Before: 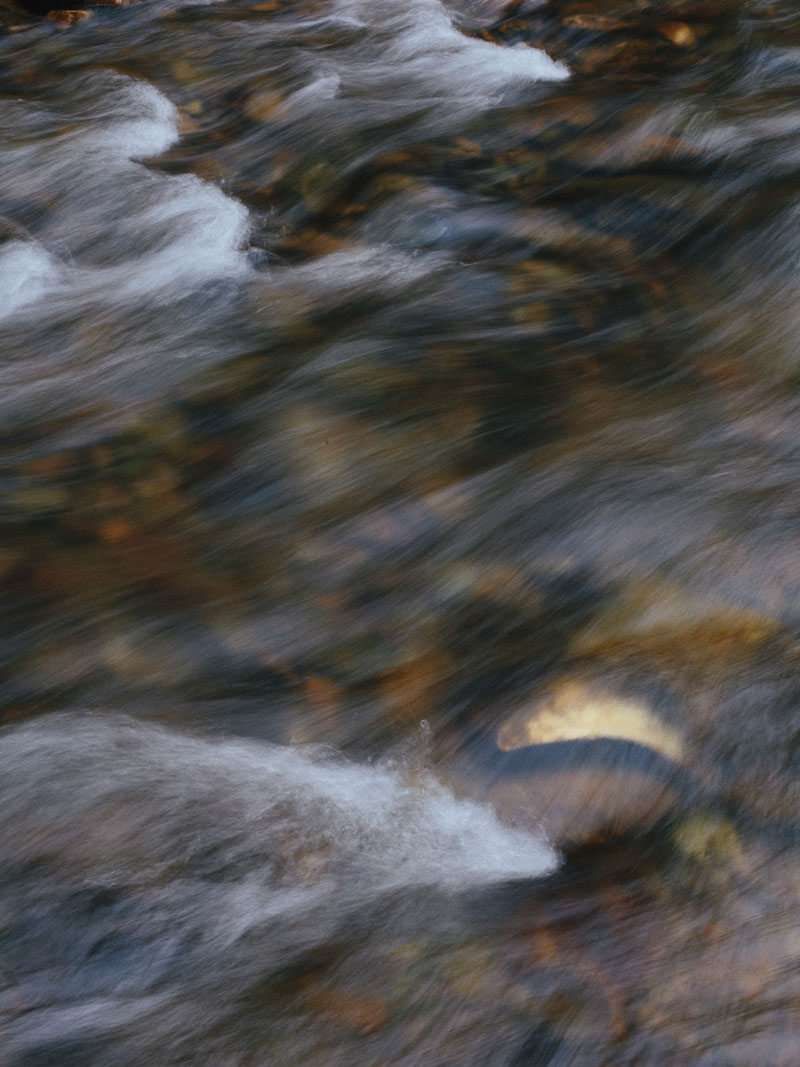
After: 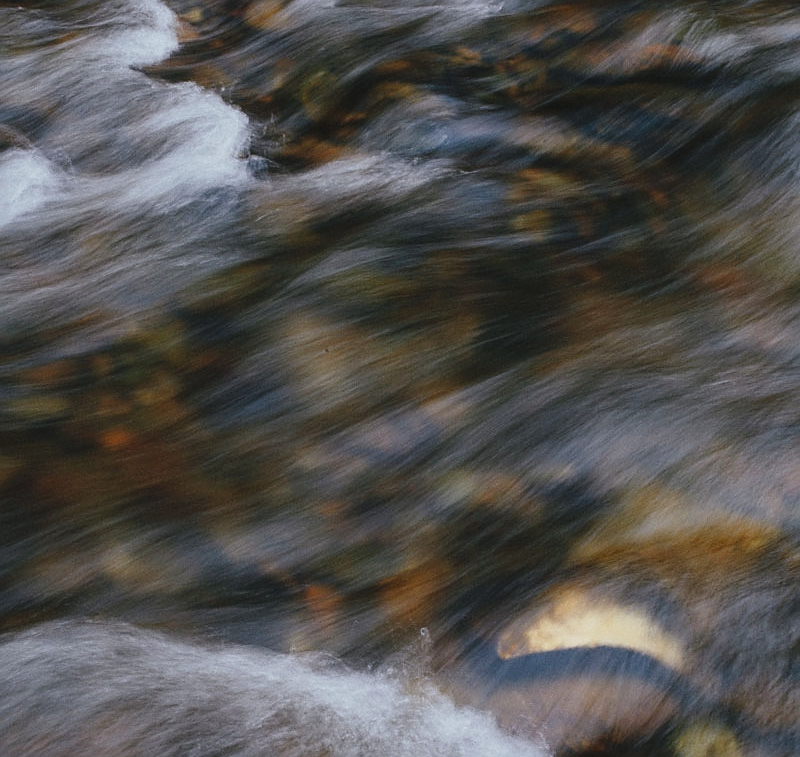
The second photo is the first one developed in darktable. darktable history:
crop and rotate: top 8.653%, bottom 20.373%
tone curve: curves: ch0 [(0, 0.025) (0.15, 0.143) (0.452, 0.486) (0.751, 0.788) (1, 0.961)]; ch1 [(0, 0) (0.43, 0.408) (0.476, 0.469) (0.497, 0.494) (0.546, 0.571) (0.566, 0.607) (0.62, 0.657) (1, 1)]; ch2 [(0, 0) (0.386, 0.397) (0.505, 0.498) (0.547, 0.546) (0.579, 0.58) (1, 1)], preserve colors none
sharpen: on, module defaults
